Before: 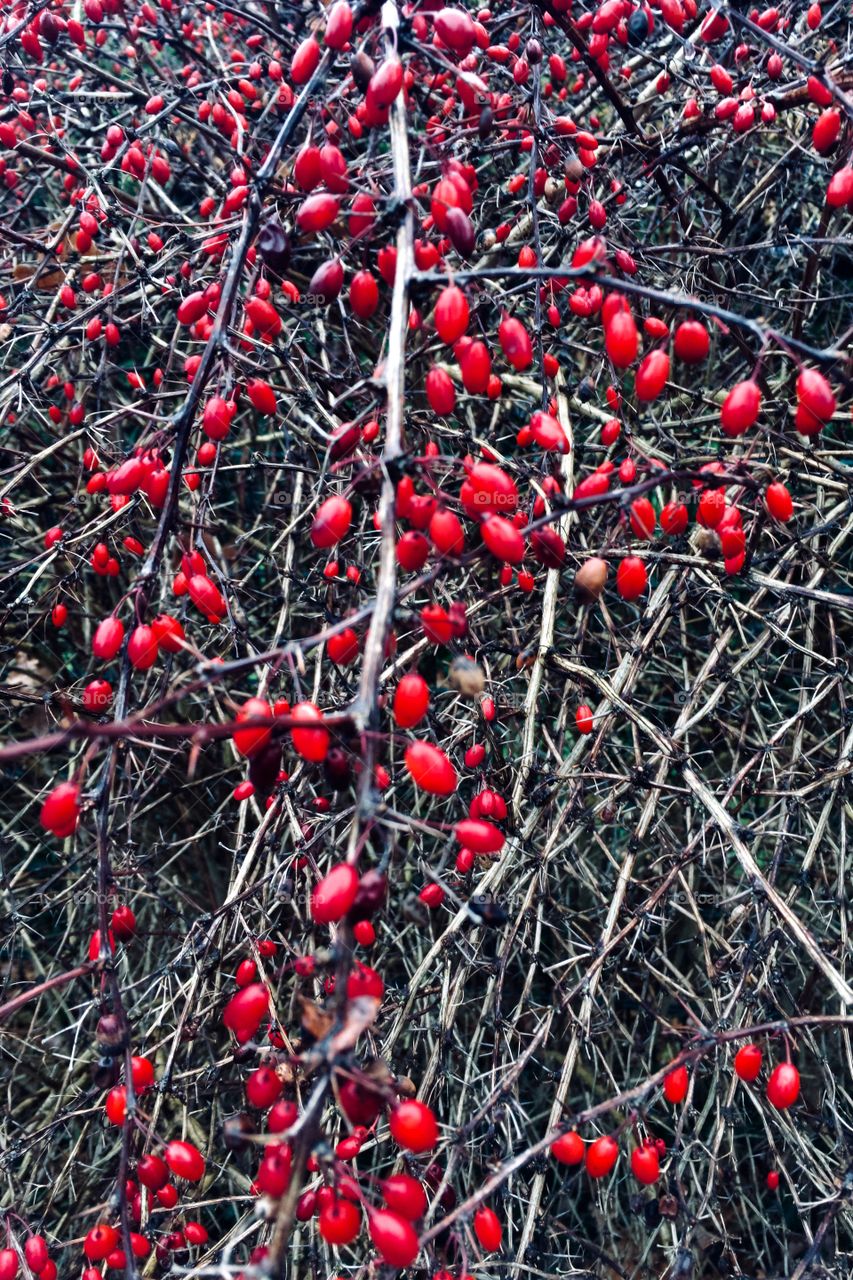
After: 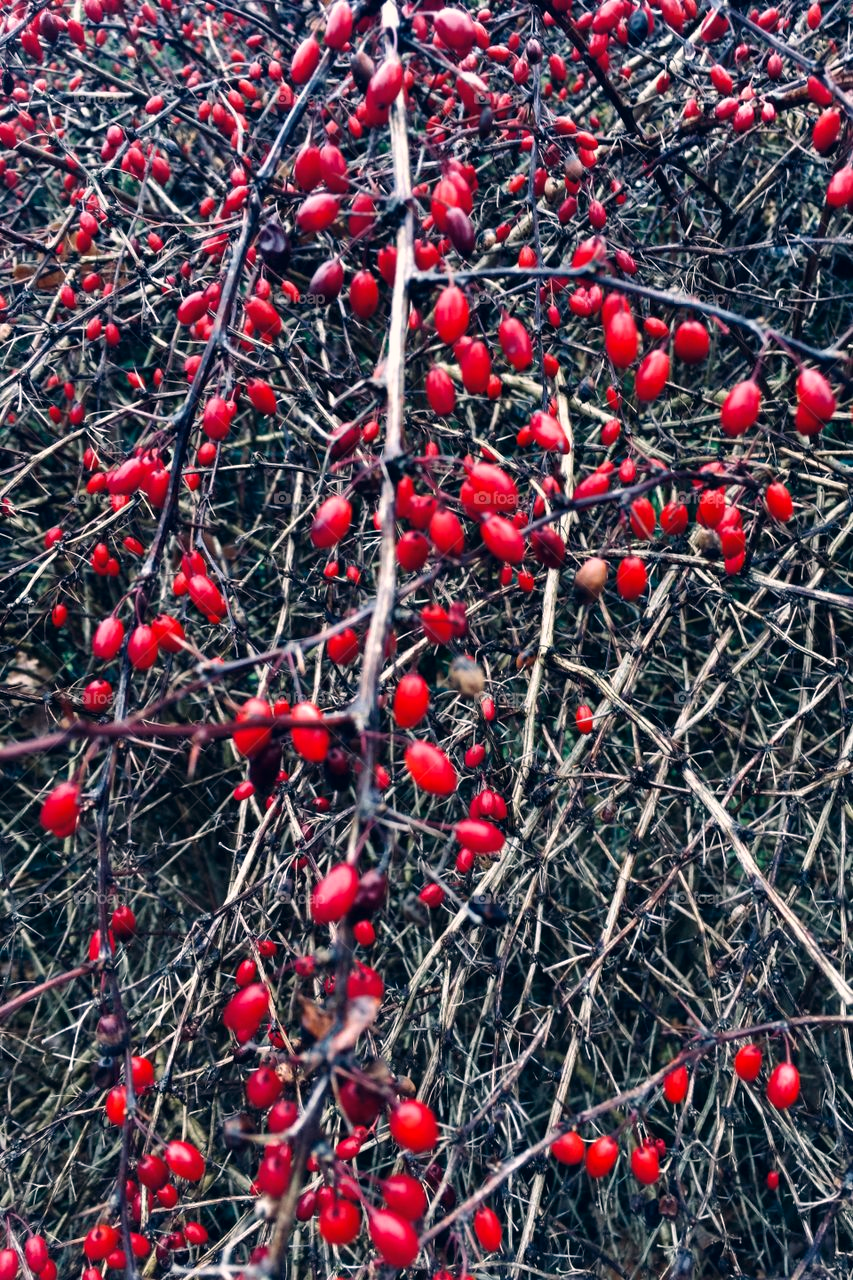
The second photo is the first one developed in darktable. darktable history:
color correction: highlights a* 5.45, highlights b* 5.3, shadows a* -4.04, shadows b* -5.22
